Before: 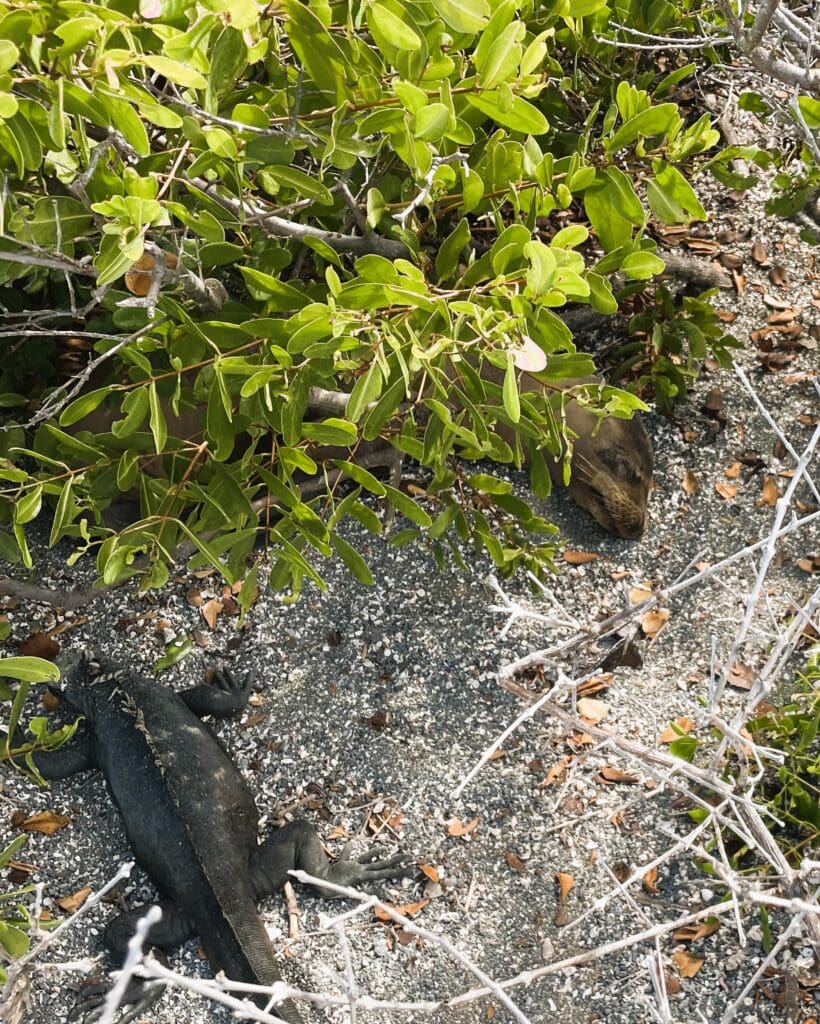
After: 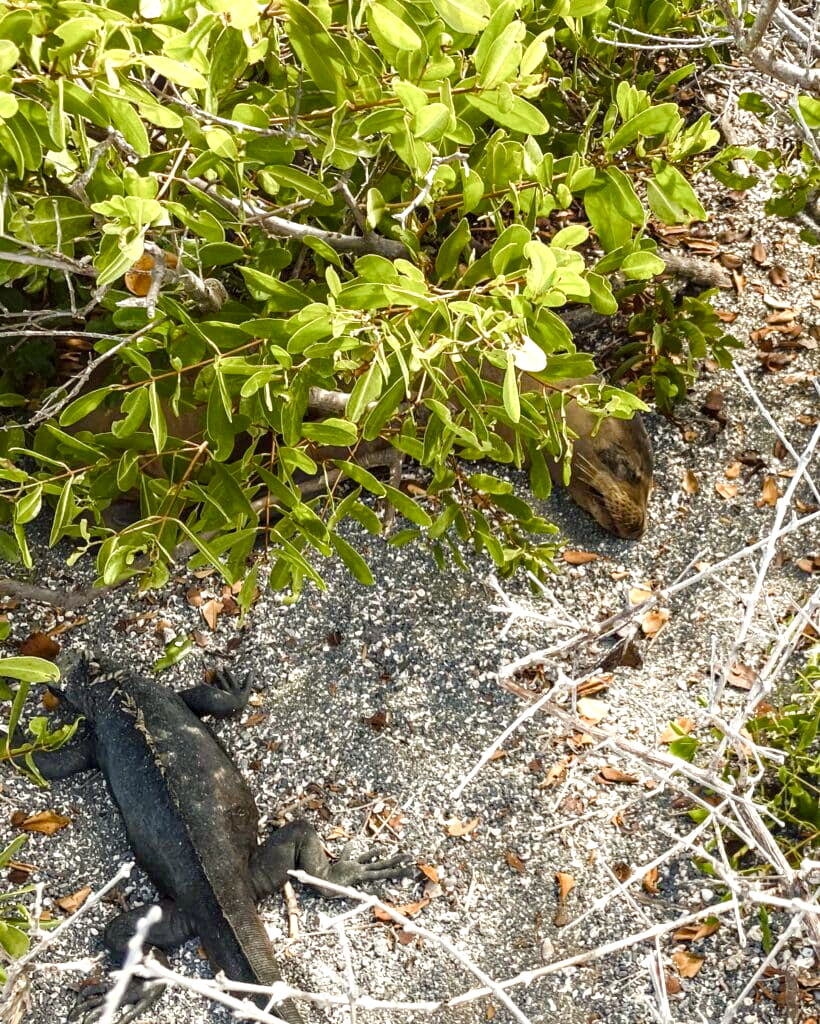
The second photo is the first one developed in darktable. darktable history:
color correction: highlights a* -0.95, highlights b* 4.5, shadows a* 3.55
haze removal: compatibility mode true, adaptive false
local contrast: on, module defaults
color balance rgb: perceptual saturation grading › global saturation 20%, perceptual saturation grading › highlights -50%, perceptual saturation grading › shadows 30%, perceptual brilliance grading › global brilliance 10%, perceptual brilliance grading › shadows 15%
